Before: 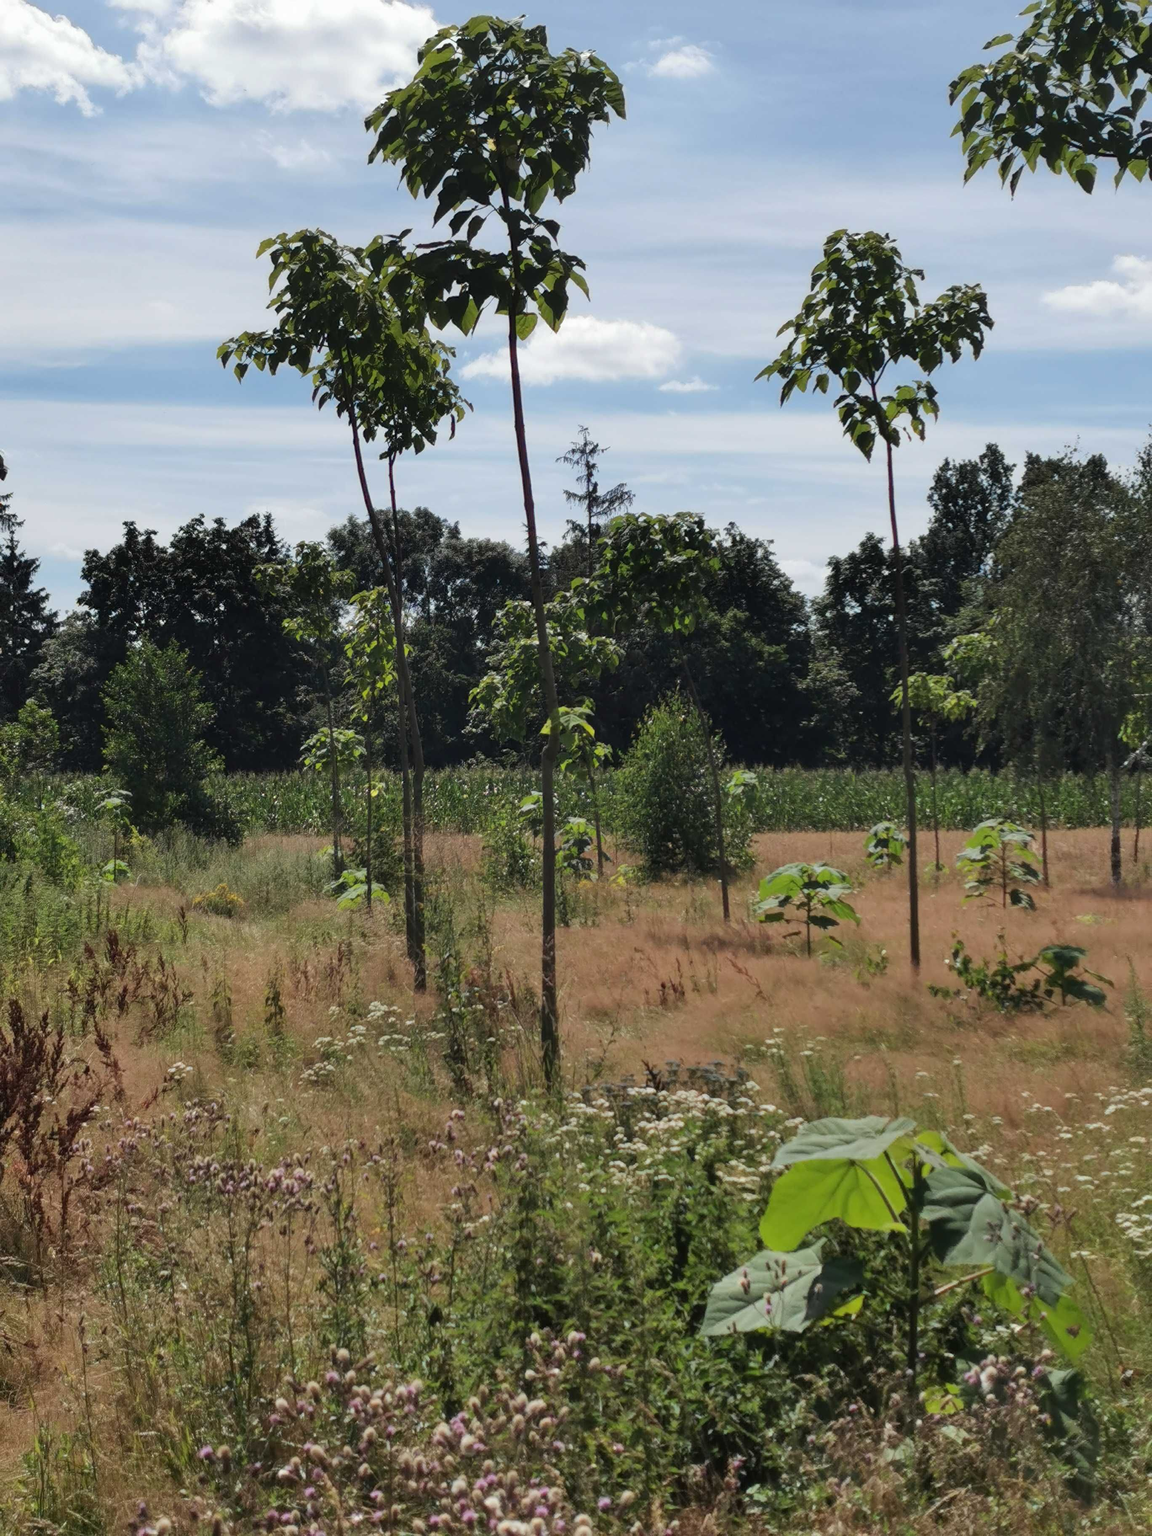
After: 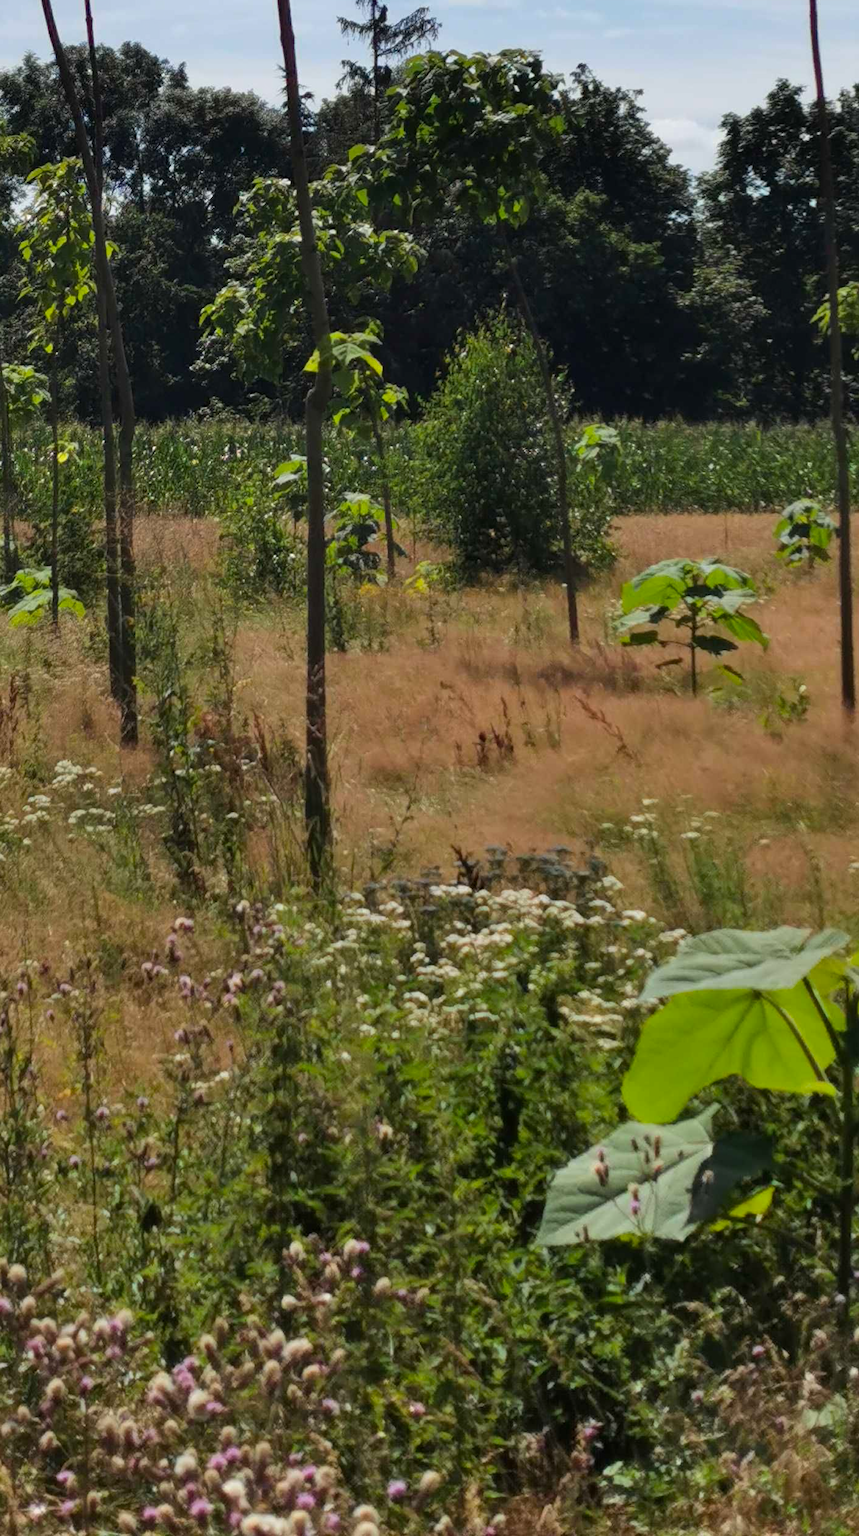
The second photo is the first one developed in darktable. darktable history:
color balance rgb: shadows lift › luminance -19.765%, linear chroma grading › global chroma 7.787%, perceptual saturation grading › global saturation 10.279%, global vibrance 20%
crop and rotate: left 28.775%, top 31.149%, right 19.858%
contrast equalizer: y [[0.439, 0.44, 0.442, 0.457, 0.493, 0.498], [0.5 ×6], [0.5 ×6], [0 ×6], [0 ×6]], mix -0.184
